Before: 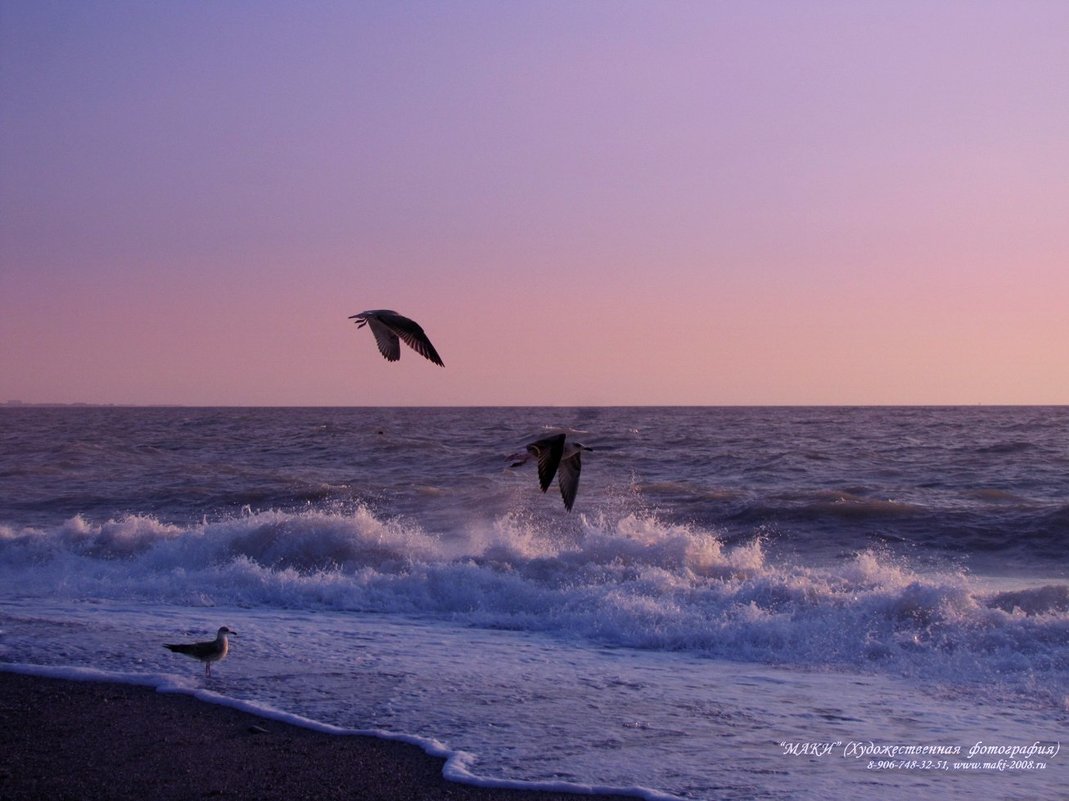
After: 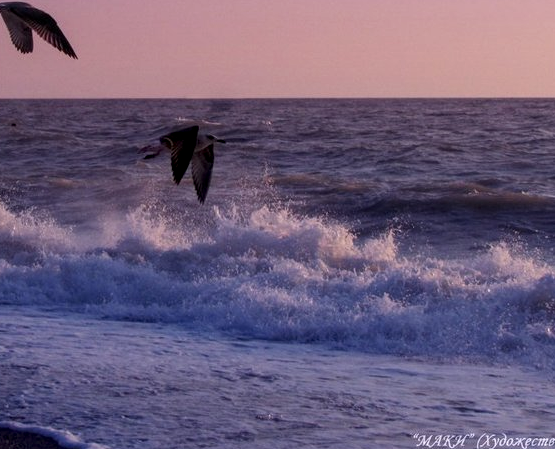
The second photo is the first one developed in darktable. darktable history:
exposure: exposure -0.112 EV, compensate highlight preservation false
local contrast: on, module defaults
crop: left 34.384%, top 38.518%, right 13.674%, bottom 5.377%
